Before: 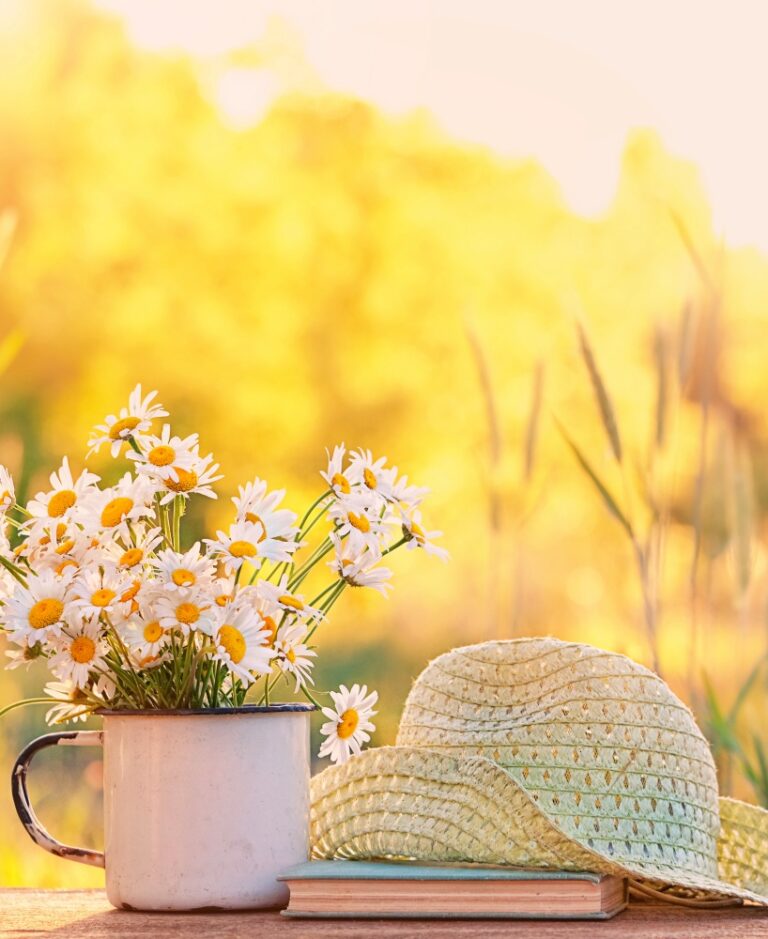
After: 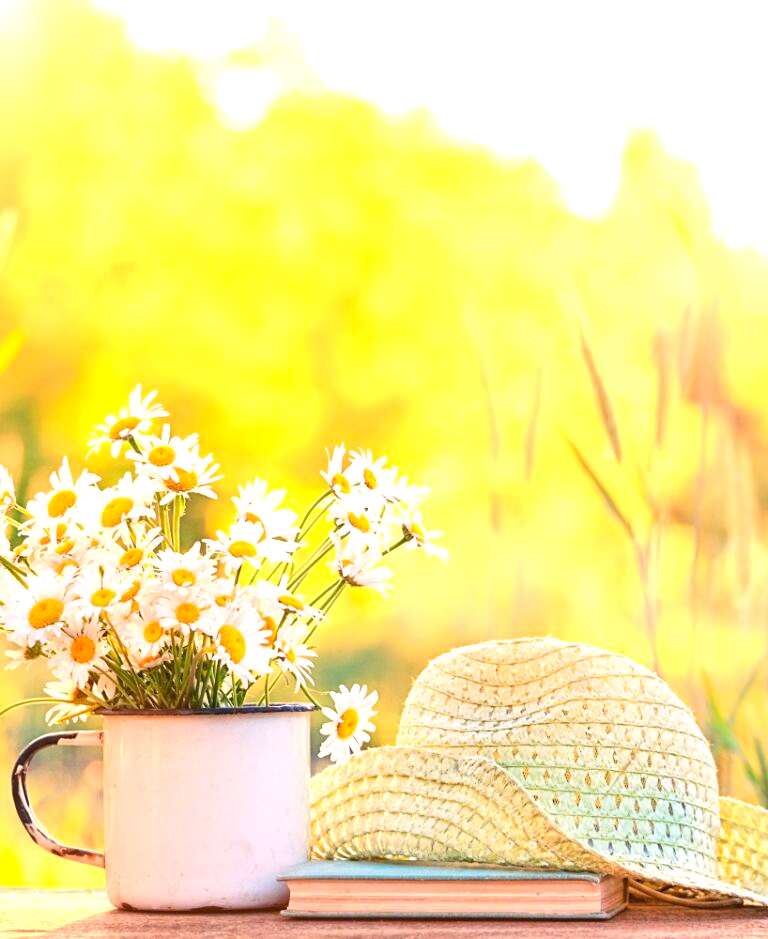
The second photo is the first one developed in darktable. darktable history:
contrast brightness saturation: contrast 0.1, brightness 0.03, saturation 0.09
exposure: exposure 0.74 EV, compensate highlight preservation false
